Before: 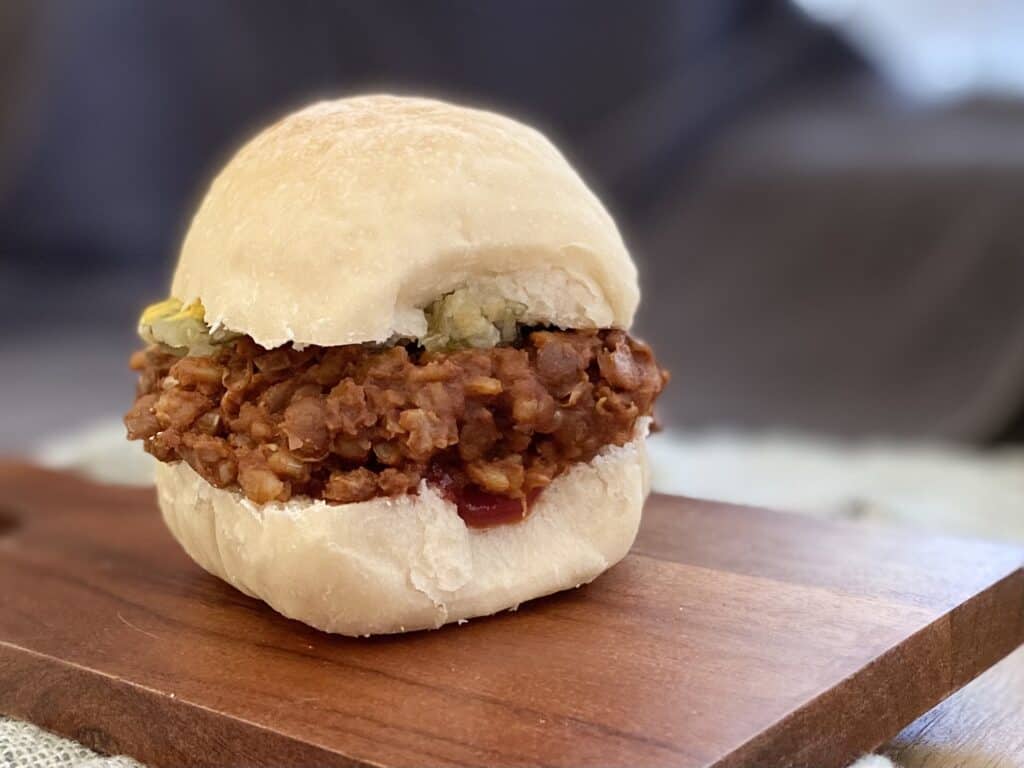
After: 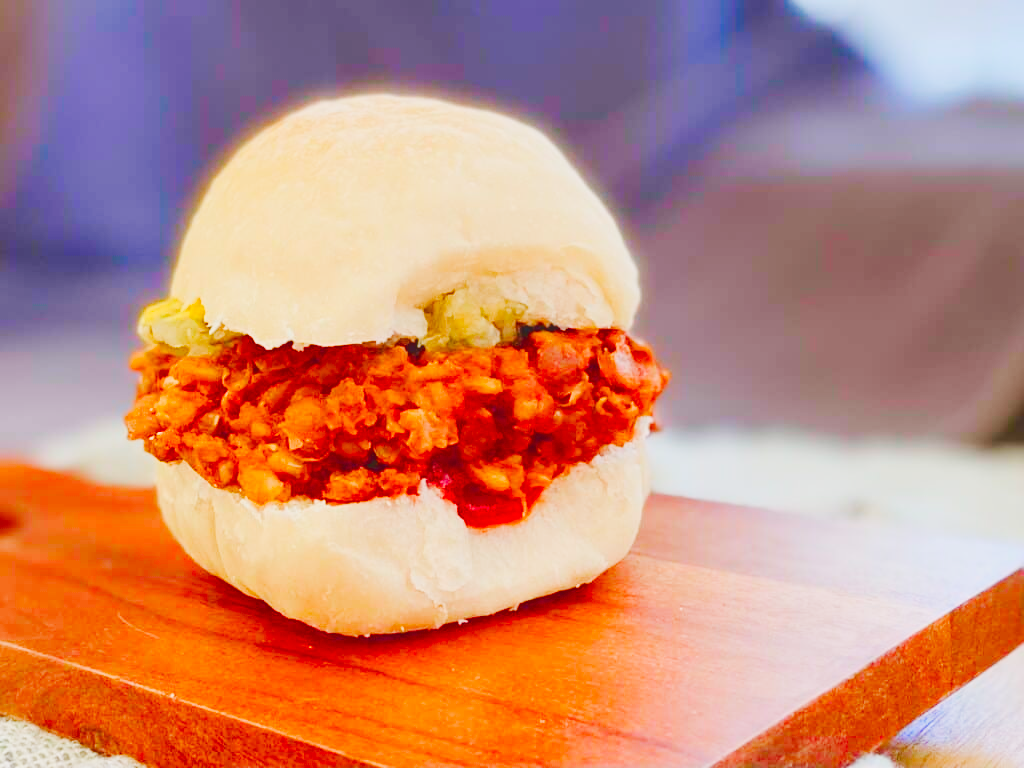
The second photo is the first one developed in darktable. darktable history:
exposure: exposure 0.132 EV, compensate exposure bias true, compensate highlight preservation false
levels: levels [0, 0.445, 1]
color balance rgb: global offset › luminance 0.493%, linear chroma grading › global chroma 9.759%, perceptual saturation grading › global saturation 20%, perceptual saturation grading › highlights -25.105%, perceptual saturation grading › shadows 49.838%, contrast -29.852%
tone curve: curves: ch0 [(0, 0) (0.104, 0.068) (0.236, 0.227) (0.46, 0.576) (0.657, 0.796) (0.861, 0.932) (1, 0.981)]; ch1 [(0, 0) (0.353, 0.344) (0.434, 0.382) (0.479, 0.476) (0.502, 0.504) (0.544, 0.534) (0.57, 0.57) (0.586, 0.603) (0.618, 0.631) (0.657, 0.679) (1, 1)]; ch2 [(0, 0) (0.34, 0.314) (0.434, 0.43) (0.5, 0.511) (0.528, 0.545) (0.557, 0.573) (0.573, 0.618) (0.628, 0.751) (1, 1)], preserve colors none
